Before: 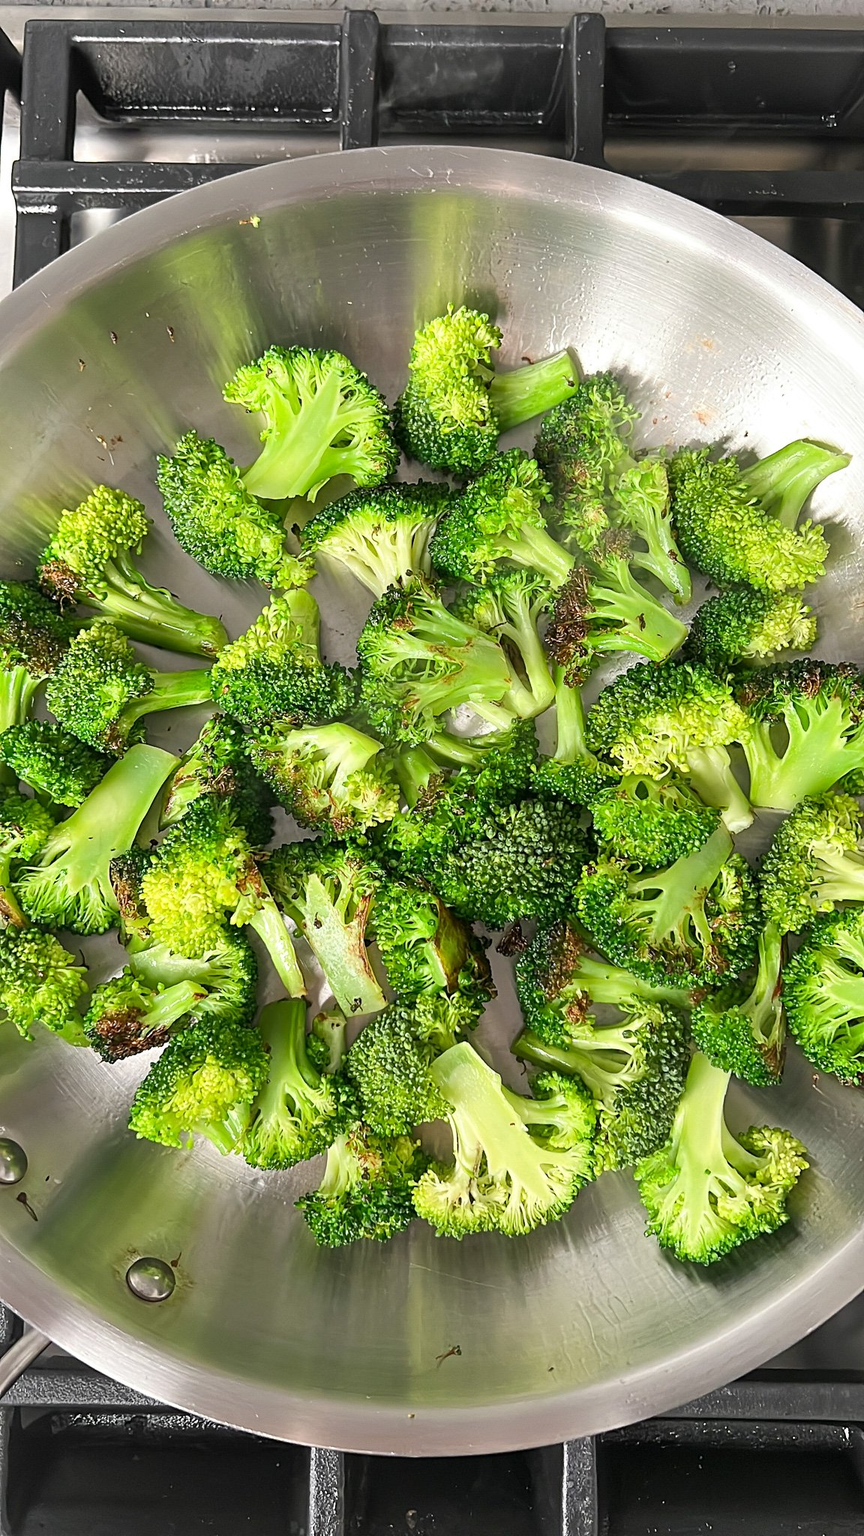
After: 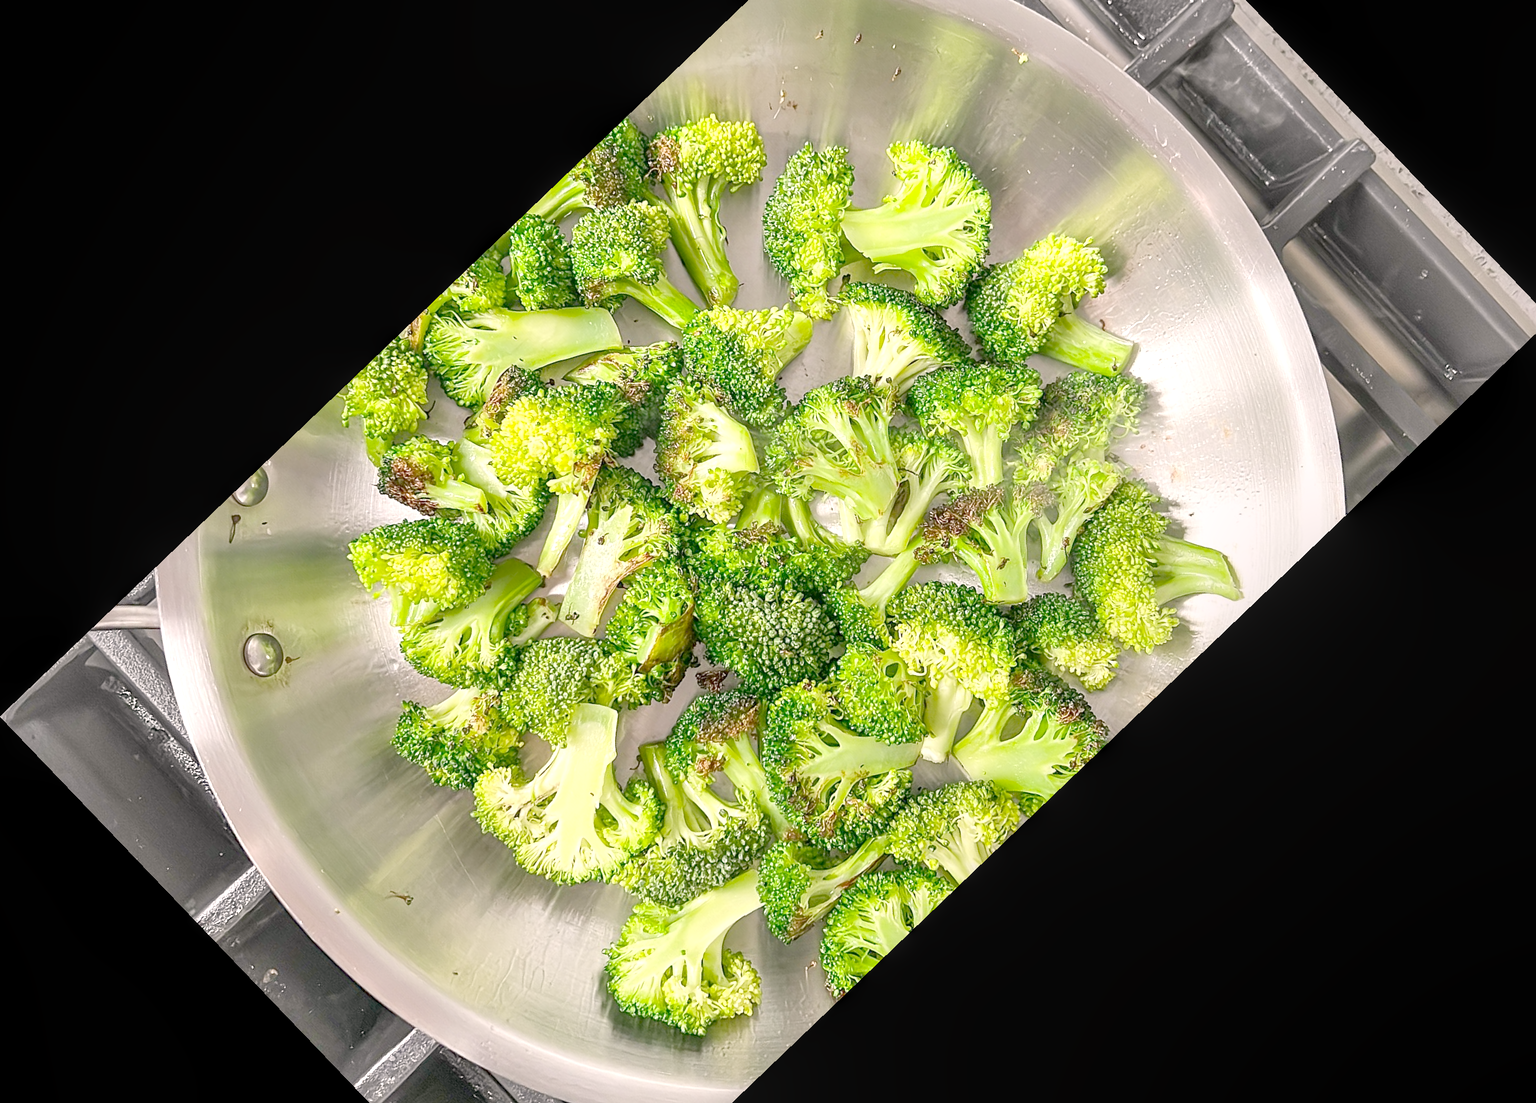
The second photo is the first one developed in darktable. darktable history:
color correction: highlights a* 3.22, highlights b* 1.93, saturation 1.19
local contrast: highlights 59%, detail 145%
crop and rotate: angle -46.26°, top 16.234%, right 0.912%, bottom 11.704%
